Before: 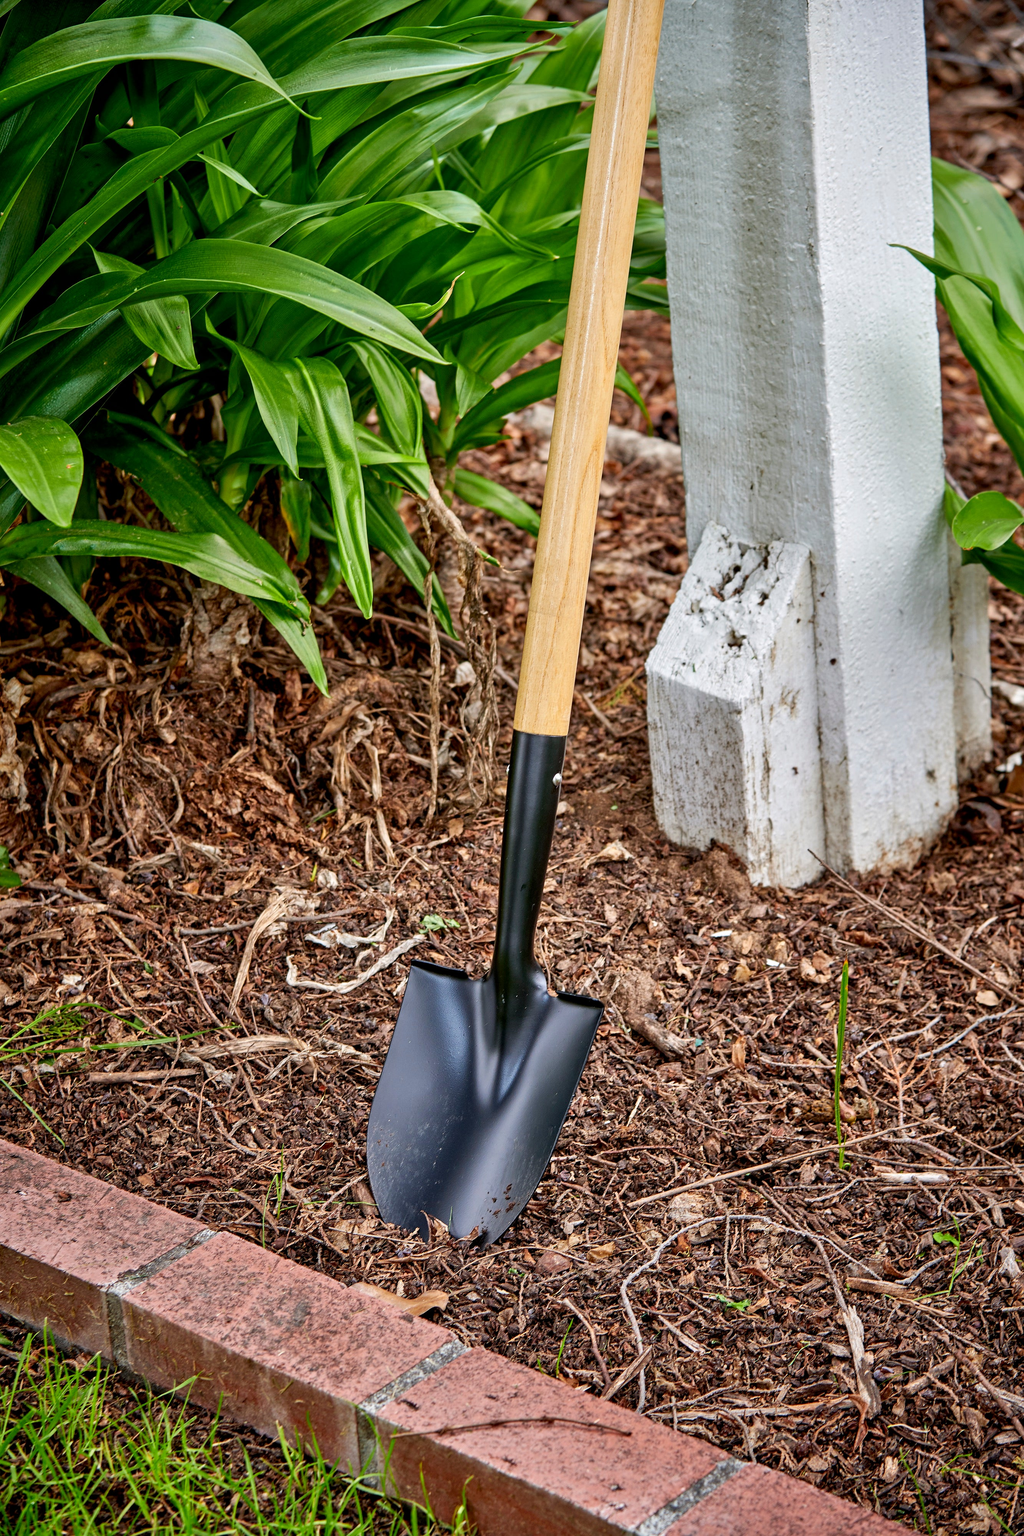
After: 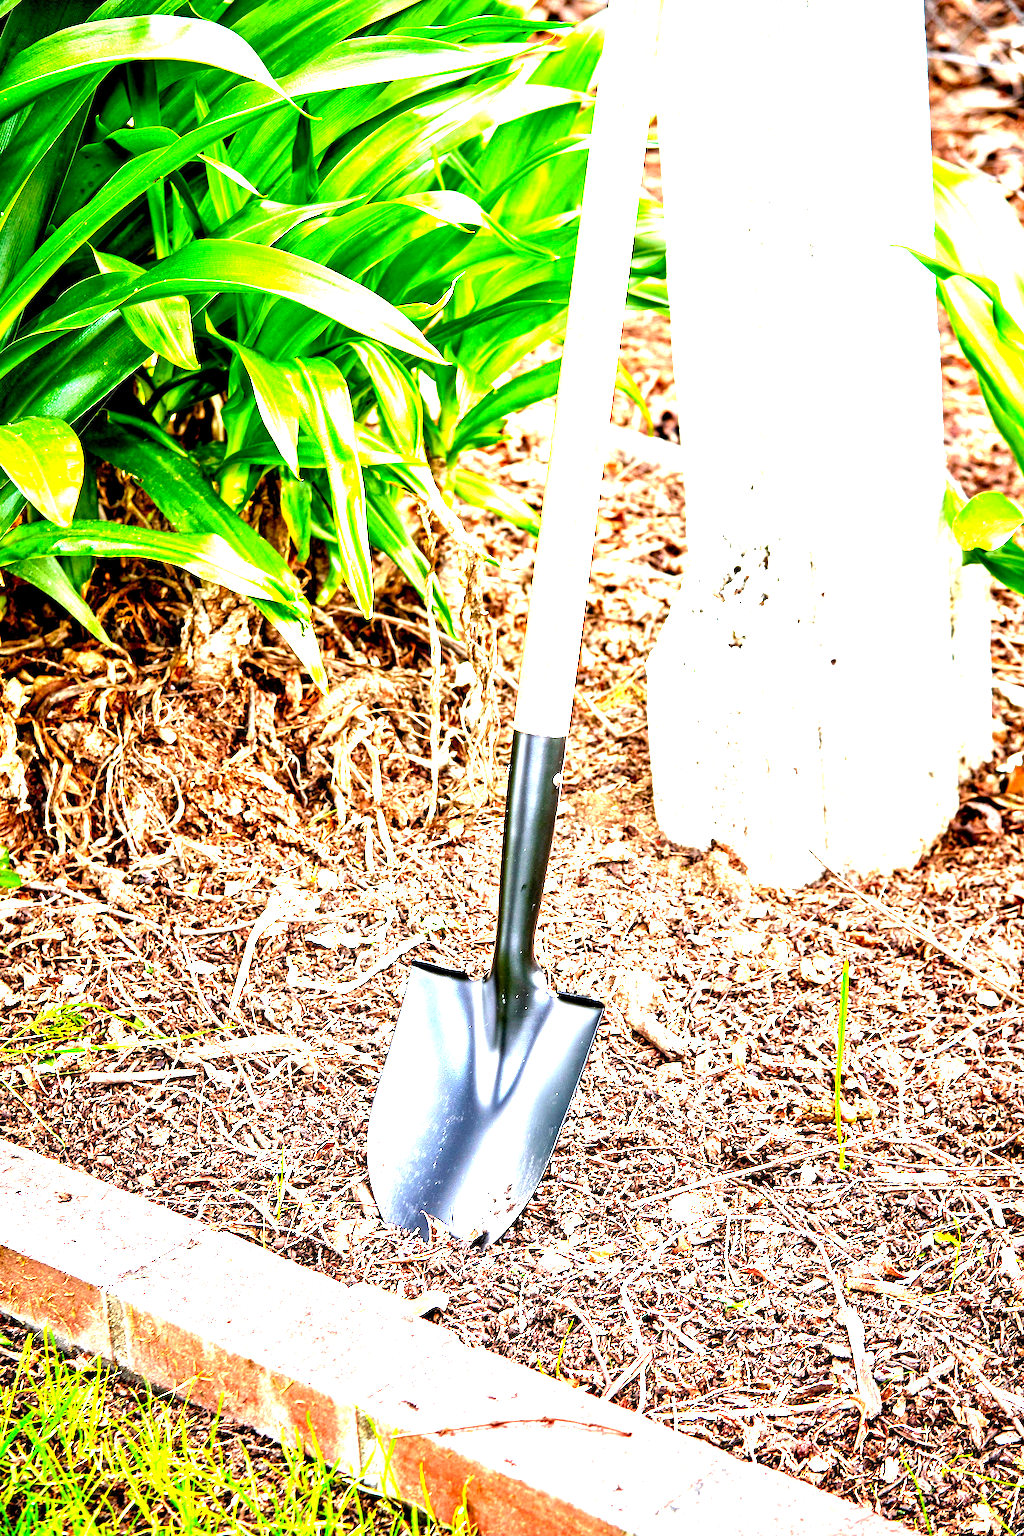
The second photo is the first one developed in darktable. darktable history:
exposure: exposure 2.008 EV, compensate exposure bias true, compensate highlight preservation false
contrast brightness saturation: saturation 0.102
levels: levels [0.012, 0.367, 0.697]
